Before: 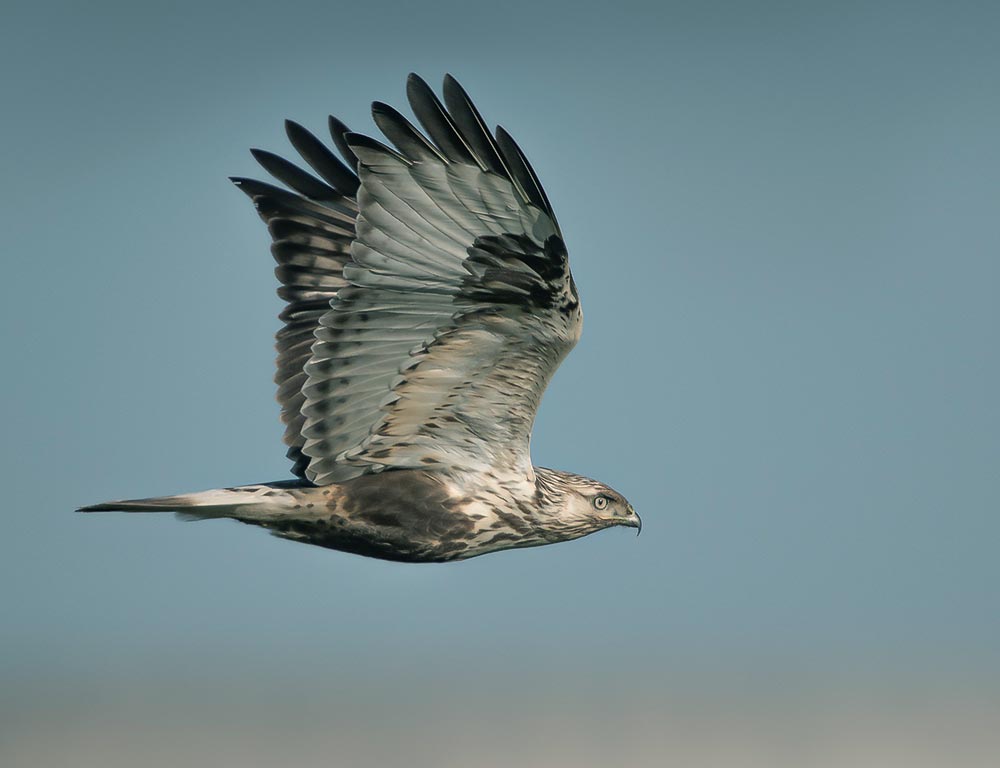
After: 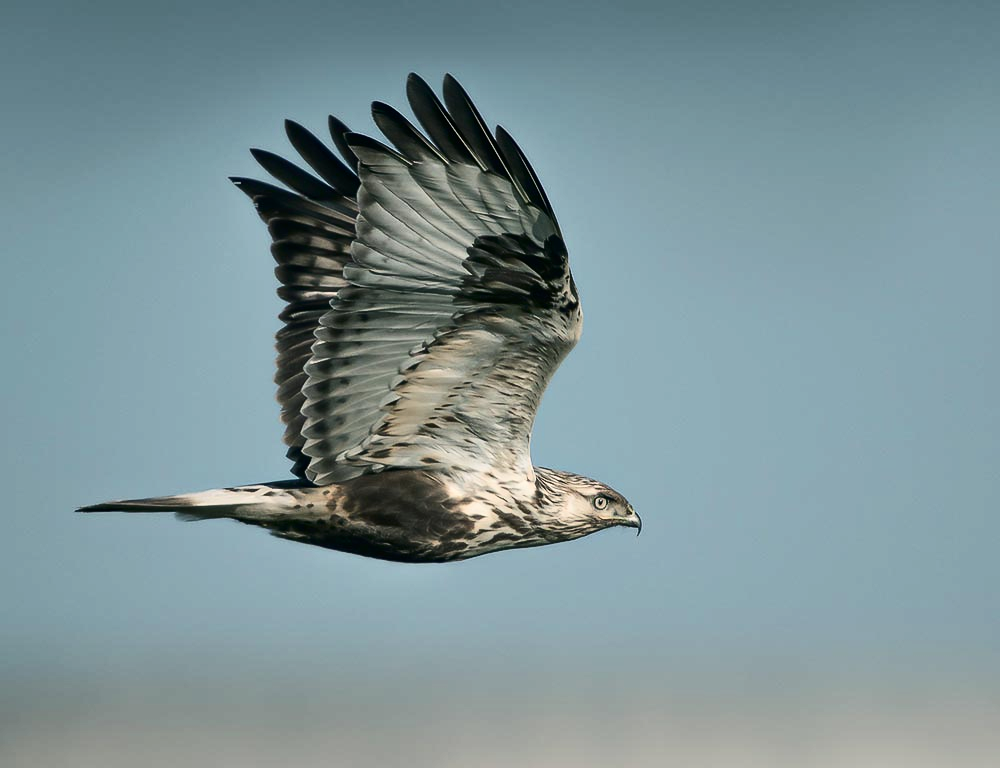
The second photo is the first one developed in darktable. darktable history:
contrast brightness saturation: contrast 0.283
